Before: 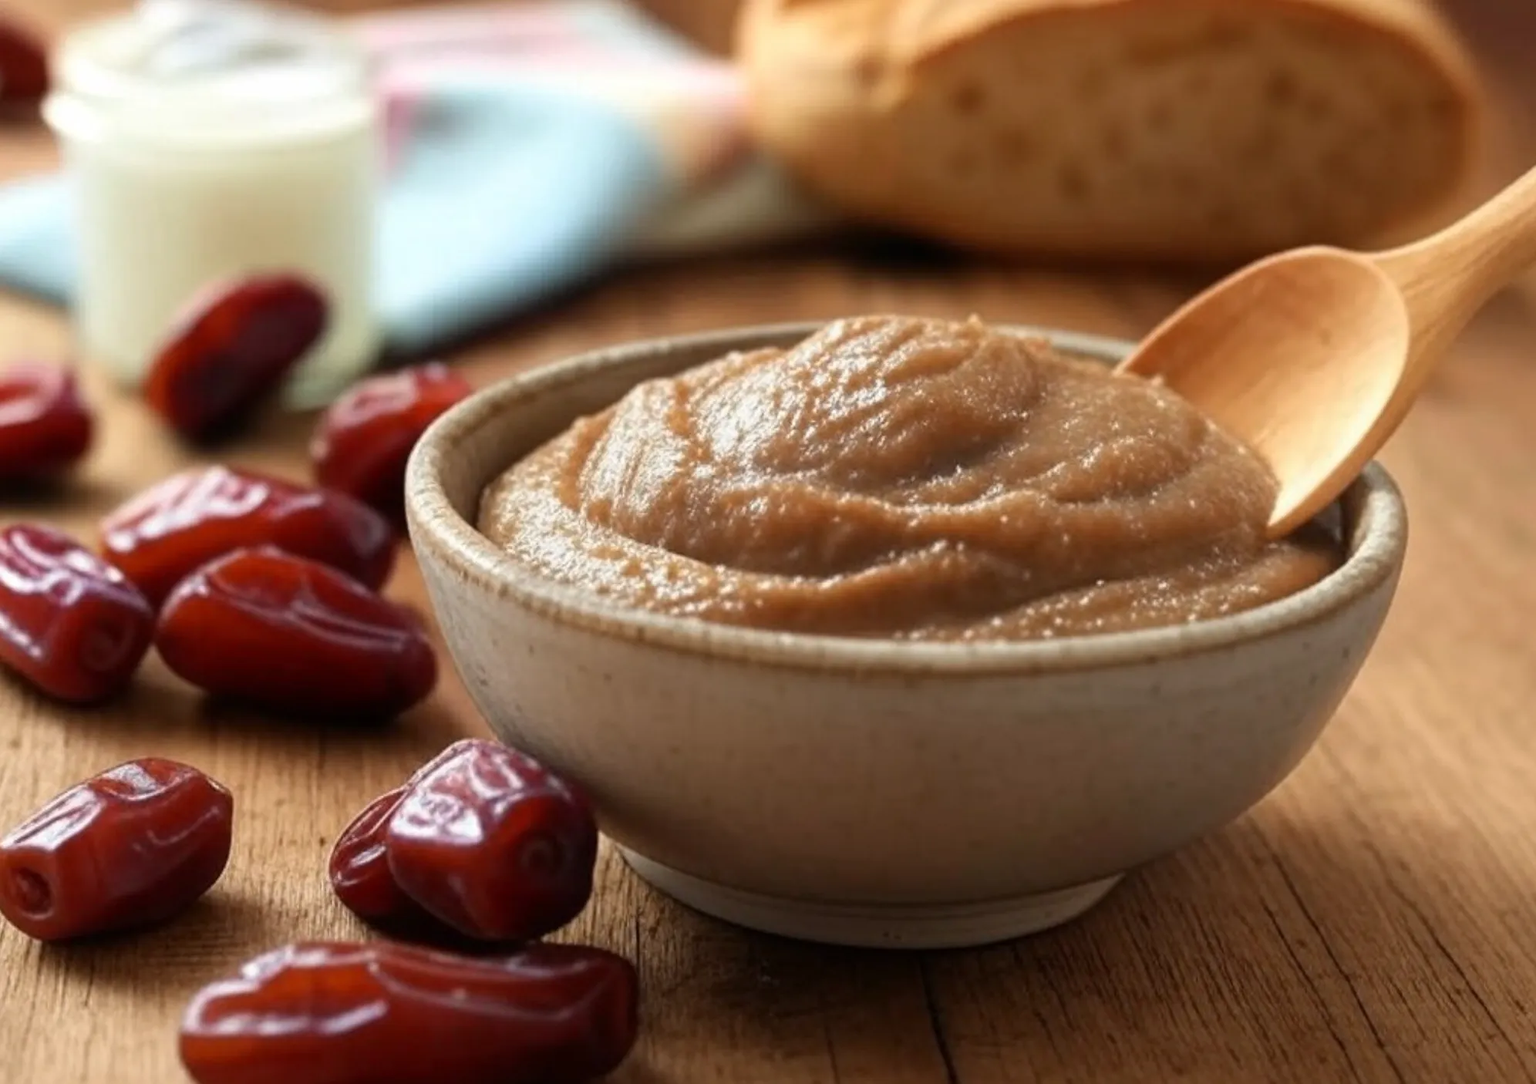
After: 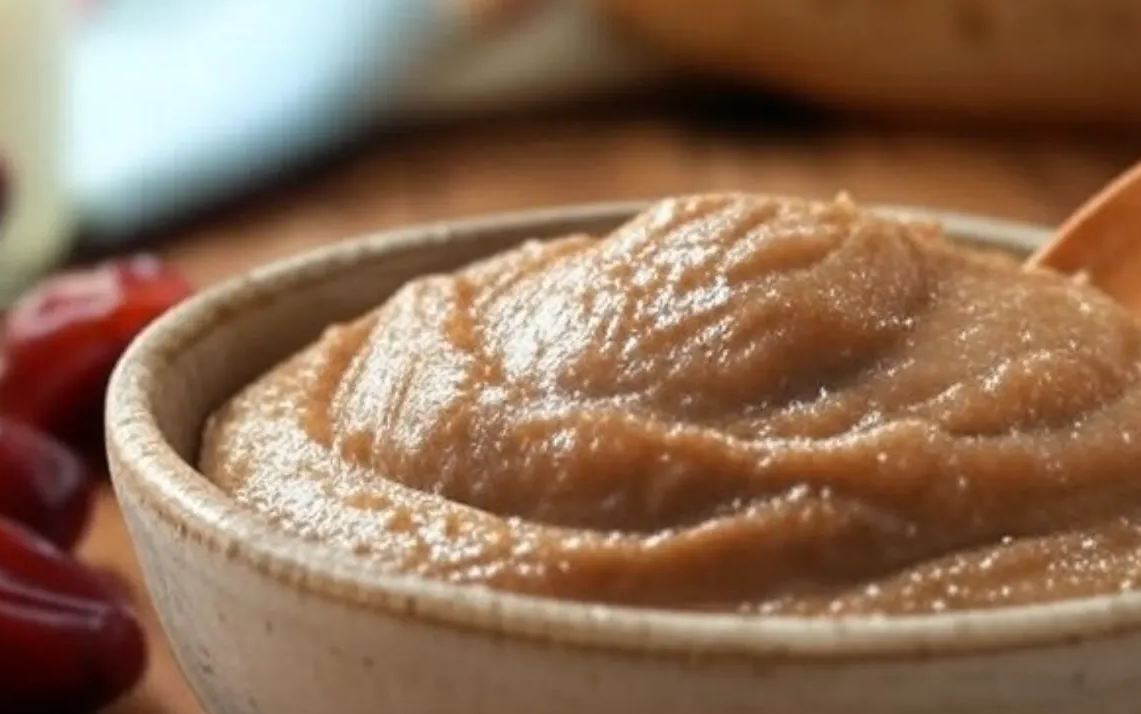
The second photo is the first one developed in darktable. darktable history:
crop: left 21.096%, top 15.415%, right 21.617%, bottom 33.754%
